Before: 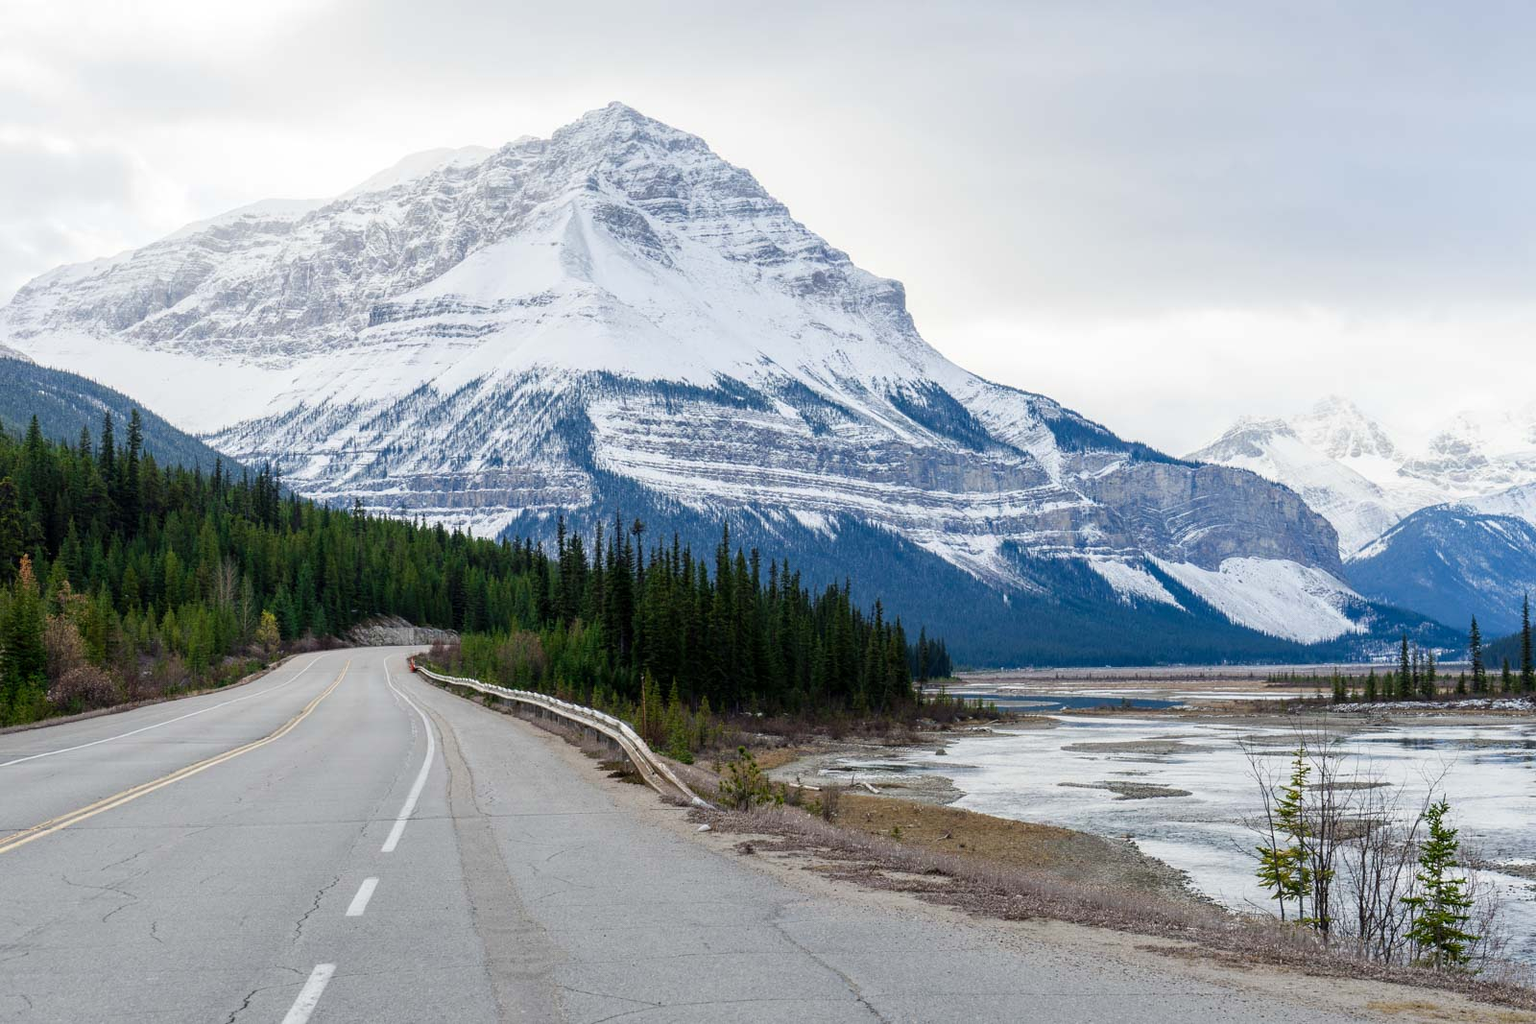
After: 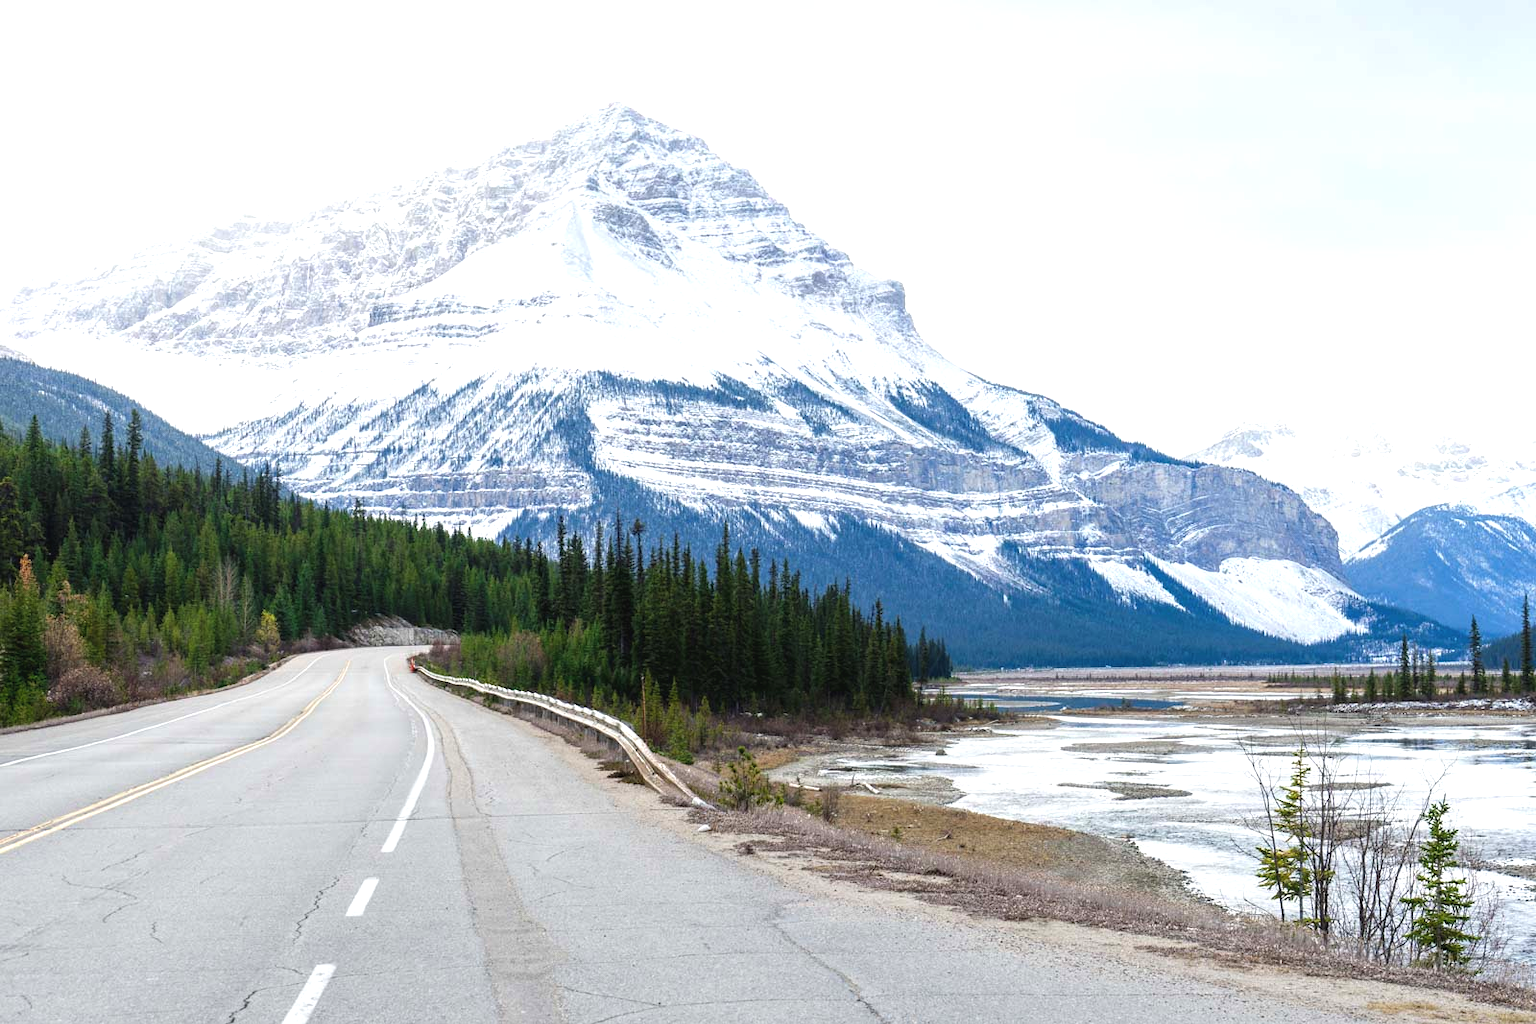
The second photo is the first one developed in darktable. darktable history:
tone equalizer: on, module defaults
exposure: black level correction -0.002, exposure 0.706 EV, compensate highlight preservation false
